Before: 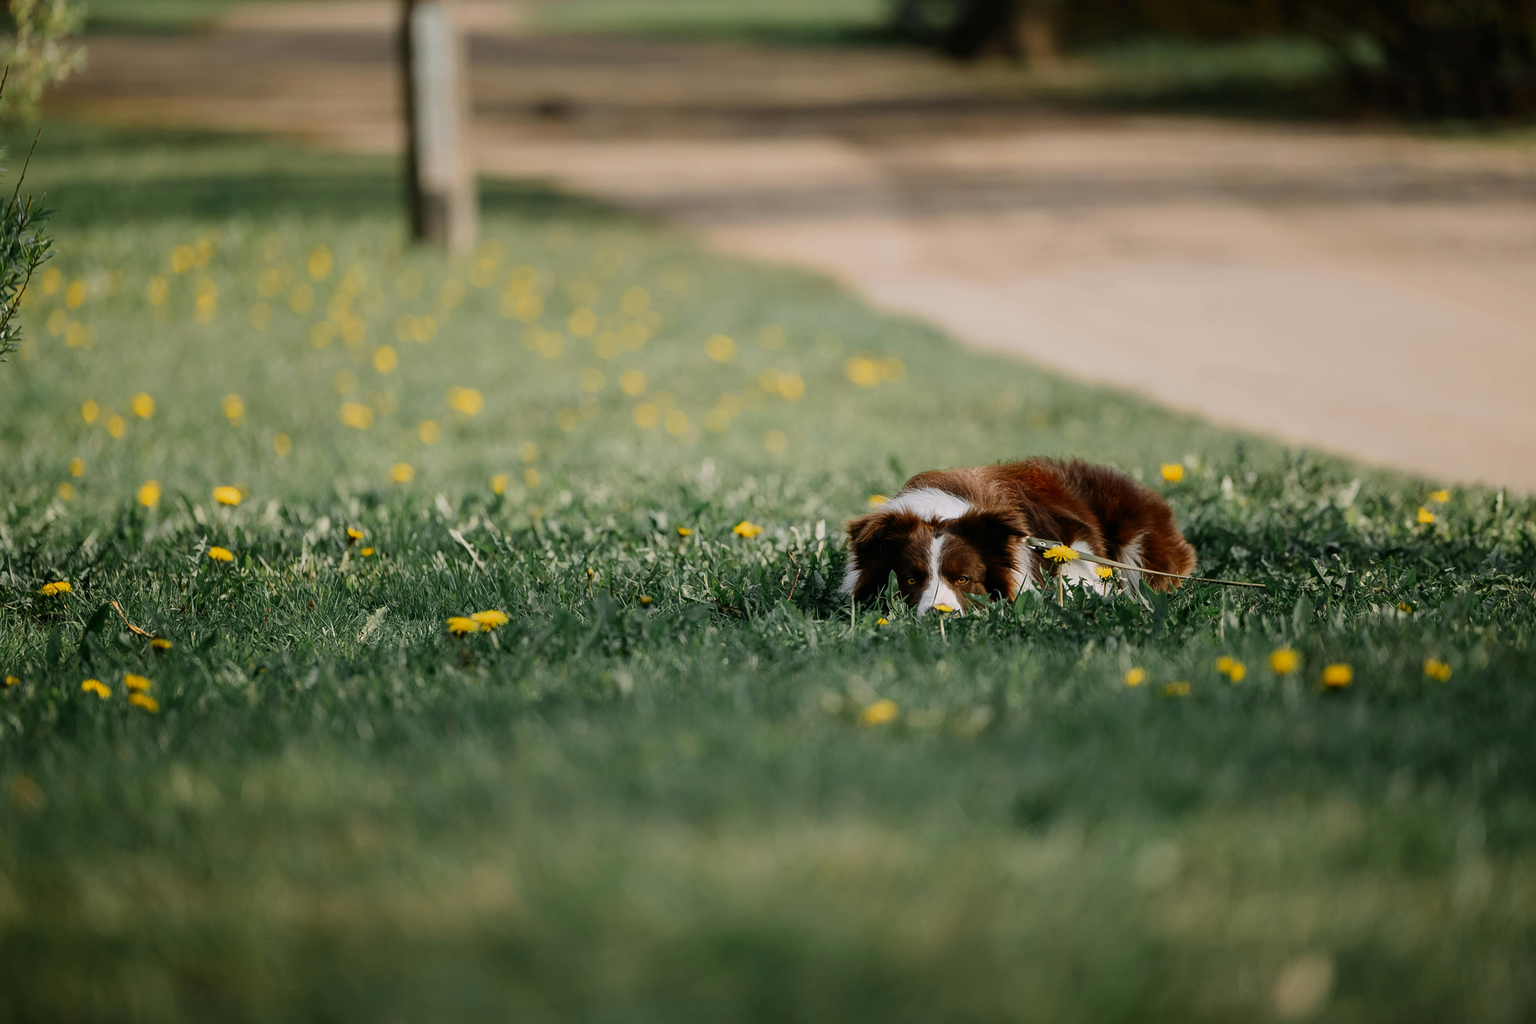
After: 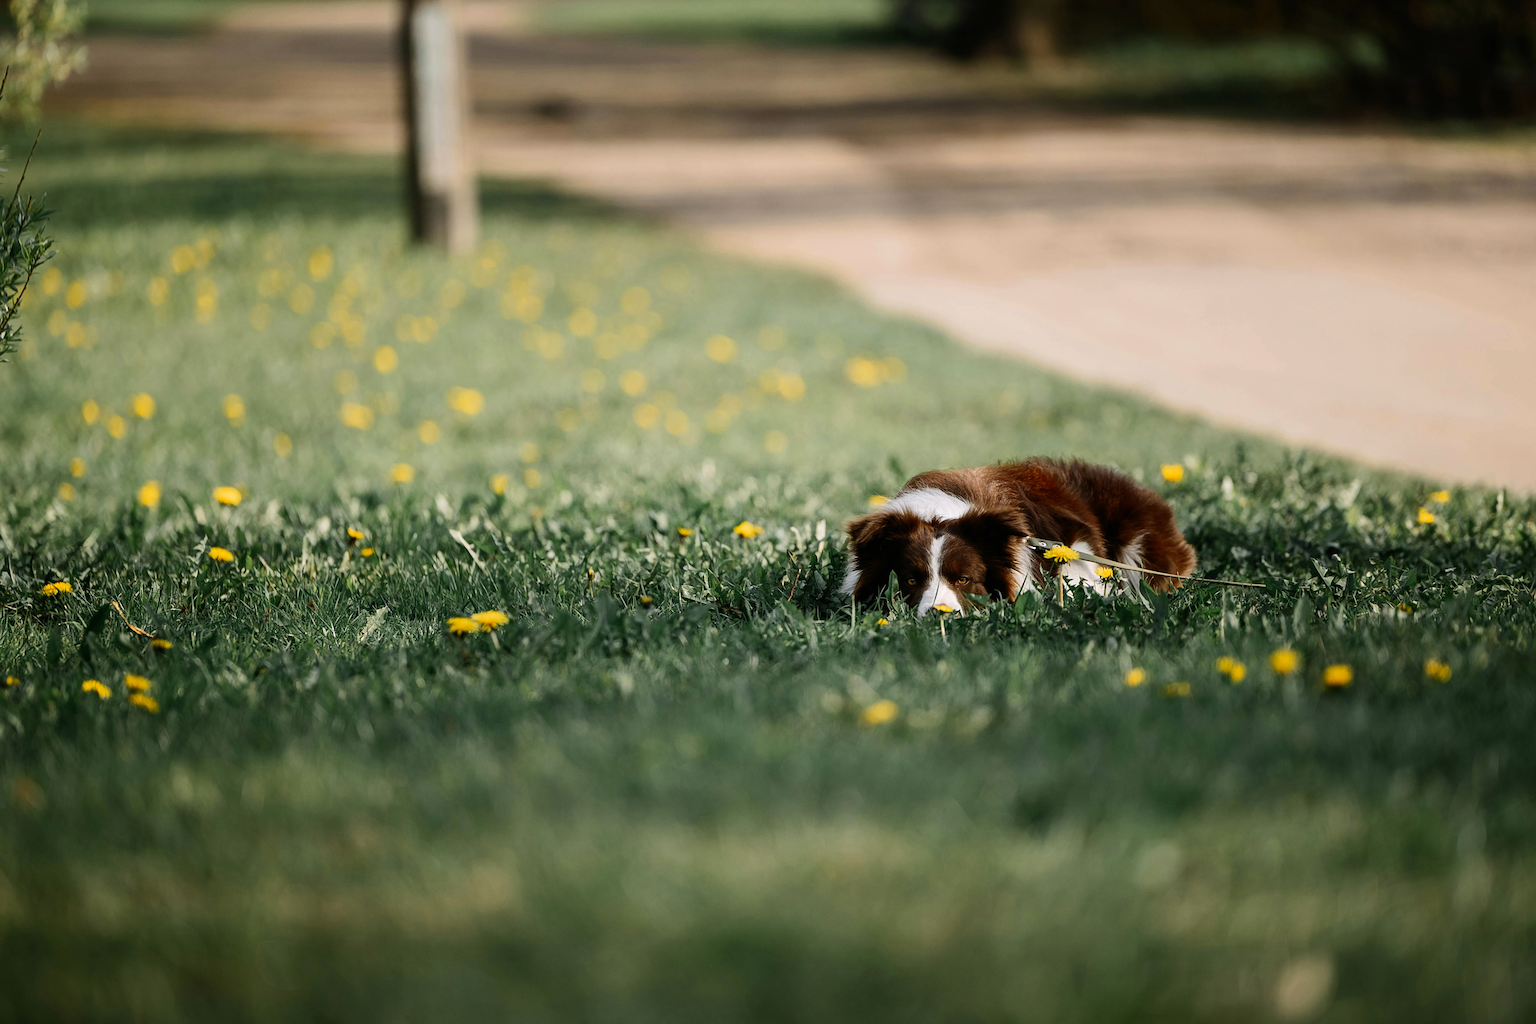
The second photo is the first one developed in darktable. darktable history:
tone equalizer: -8 EV -0.403 EV, -7 EV -0.357 EV, -6 EV -0.296 EV, -5 EV -0.231 EV, -3 EV 0.22 EV, -2 EV 0.346 EV, -1 EV 0.375 EV, +0 EV 0.412 EV, edges refinement/feathering 500, mask exposure compensation -1.57 EV, preserve details no
